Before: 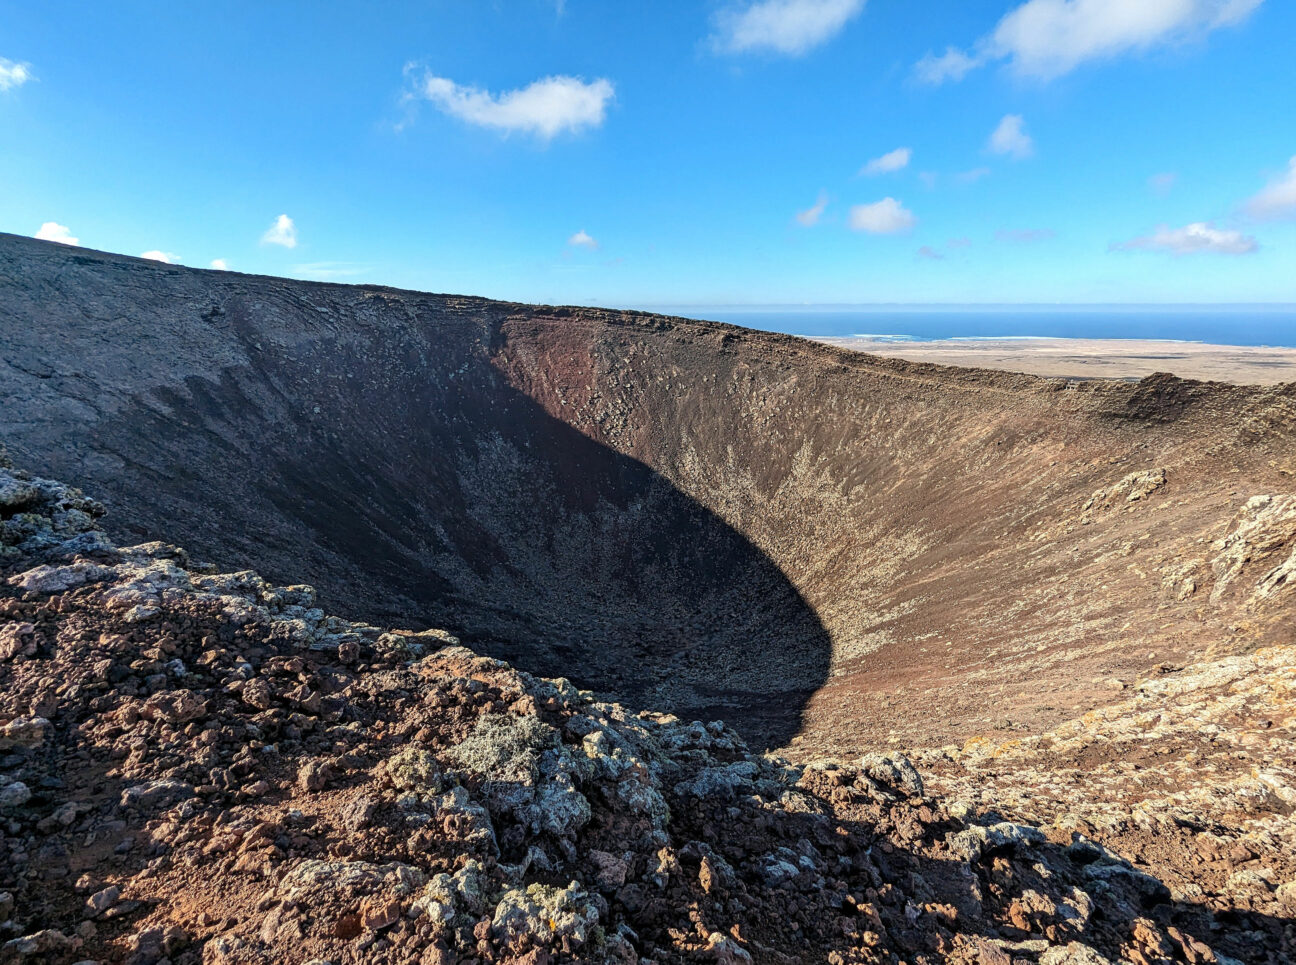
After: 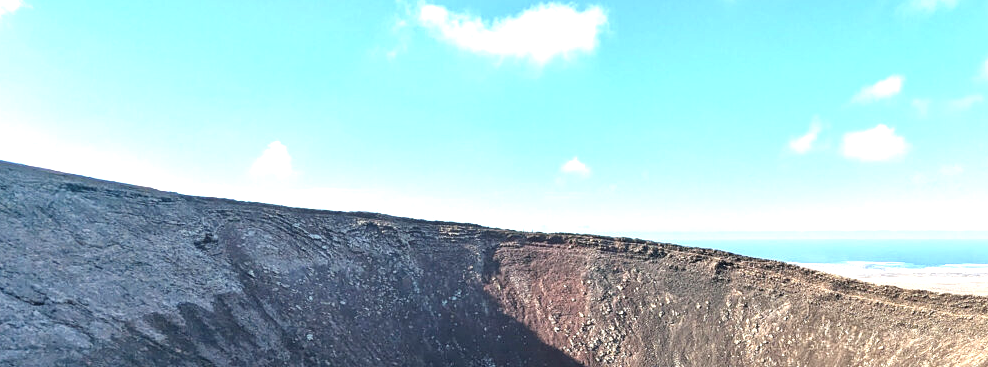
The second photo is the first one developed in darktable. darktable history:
crop: left 0.579%, top 7.627%, right 23.167%, bottom 54.275%
contrast brightness saturation: saturation -0.17
exposure: black level correction 0, exposure 1.2 EV, compensate exposure bias true, compensate highlight preservation false
